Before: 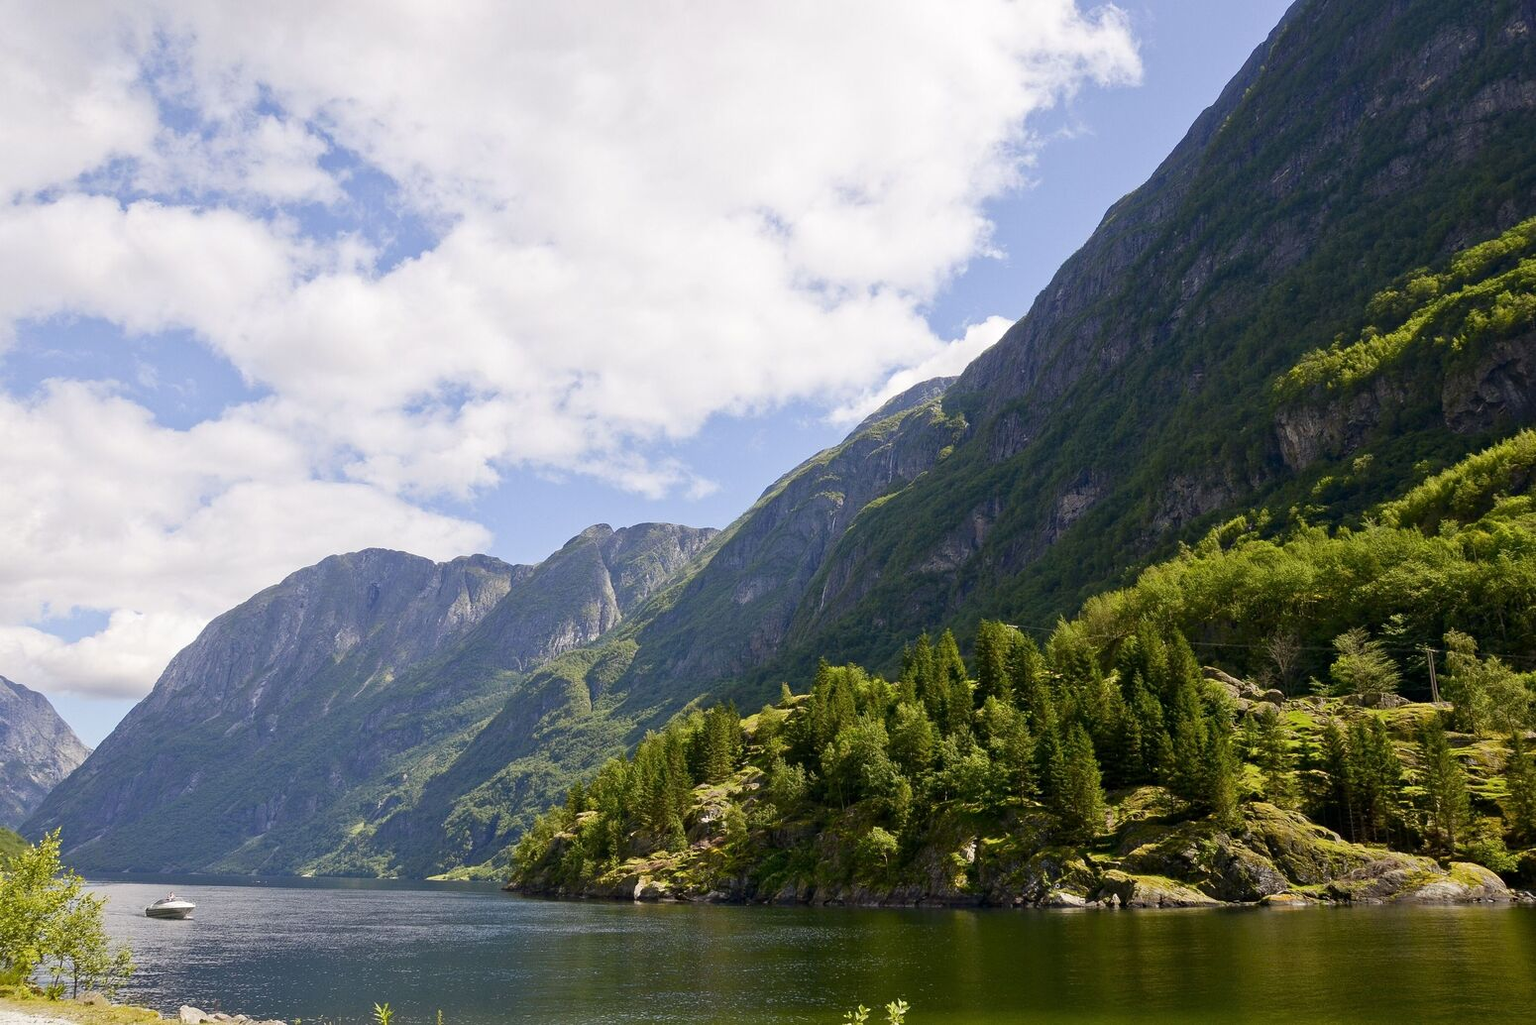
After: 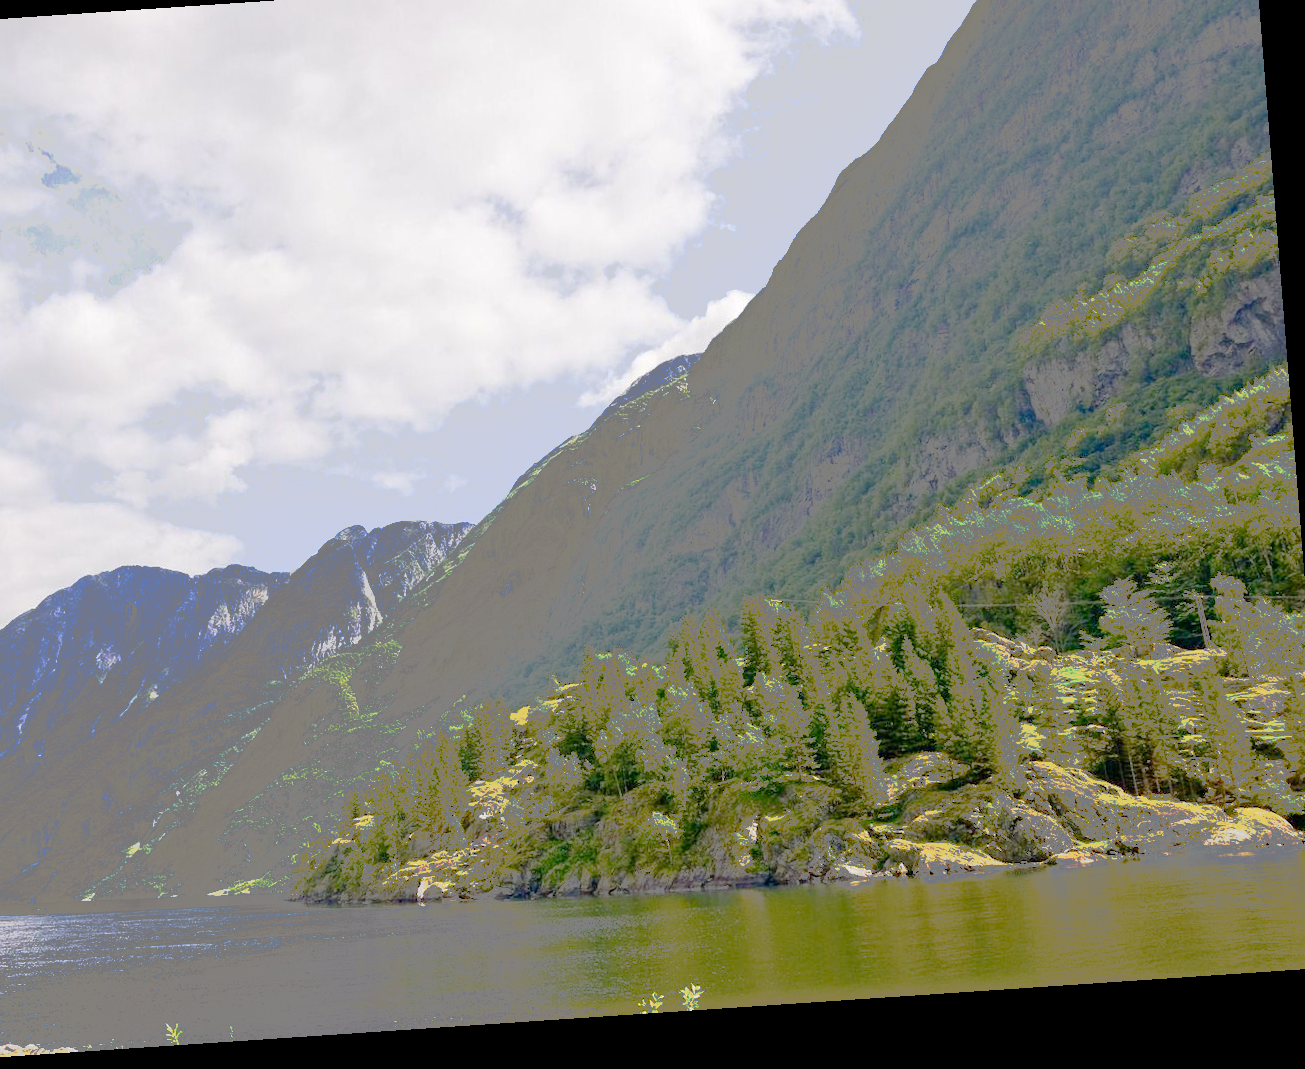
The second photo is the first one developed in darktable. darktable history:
crop and rotate: left 17.959%, top 5.771%, right 1.742%
rotate and perspective: rotation -4.2°, shear 0.006, automatic cropping off
tone curve: curves: ch0 [(0, 0) (0.003, 0.011) (0.011, 0.043) (0.025, 0.133) (0.044, 0.226) (0.069, 0.303) (0.1, 0.371) (0.136, 0.429) (0.177, 0.482) (0.224, 0.516) (0.277, 0.539) (0.335, 0.535) (0.399, 0.517) (0.468, 0.498) (0.543, 0.523) (0.623, 0.655) (0.709, 0.83) (0.801, 0.827) (0.898, 0.89) (1, 1)], preserve colors none
